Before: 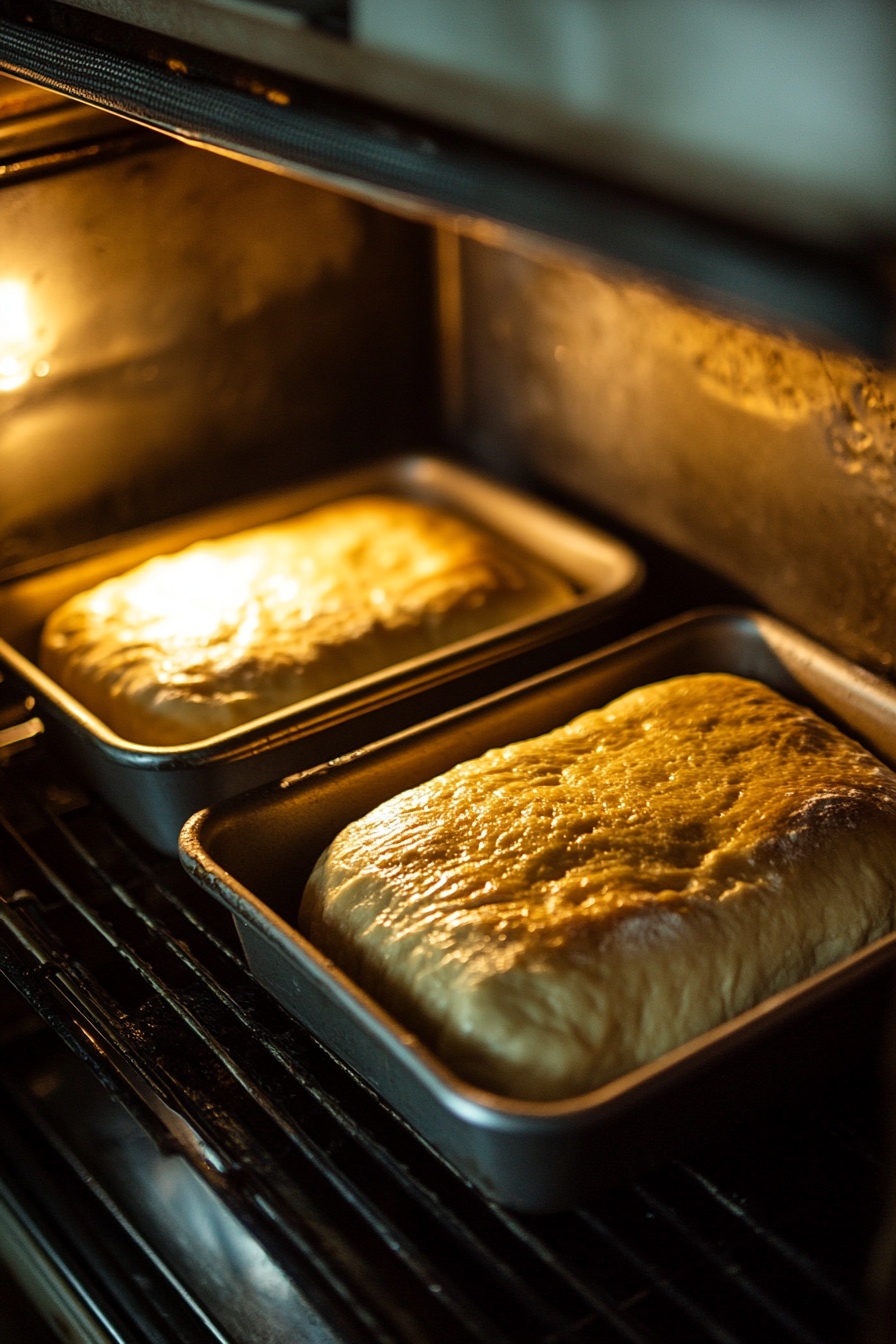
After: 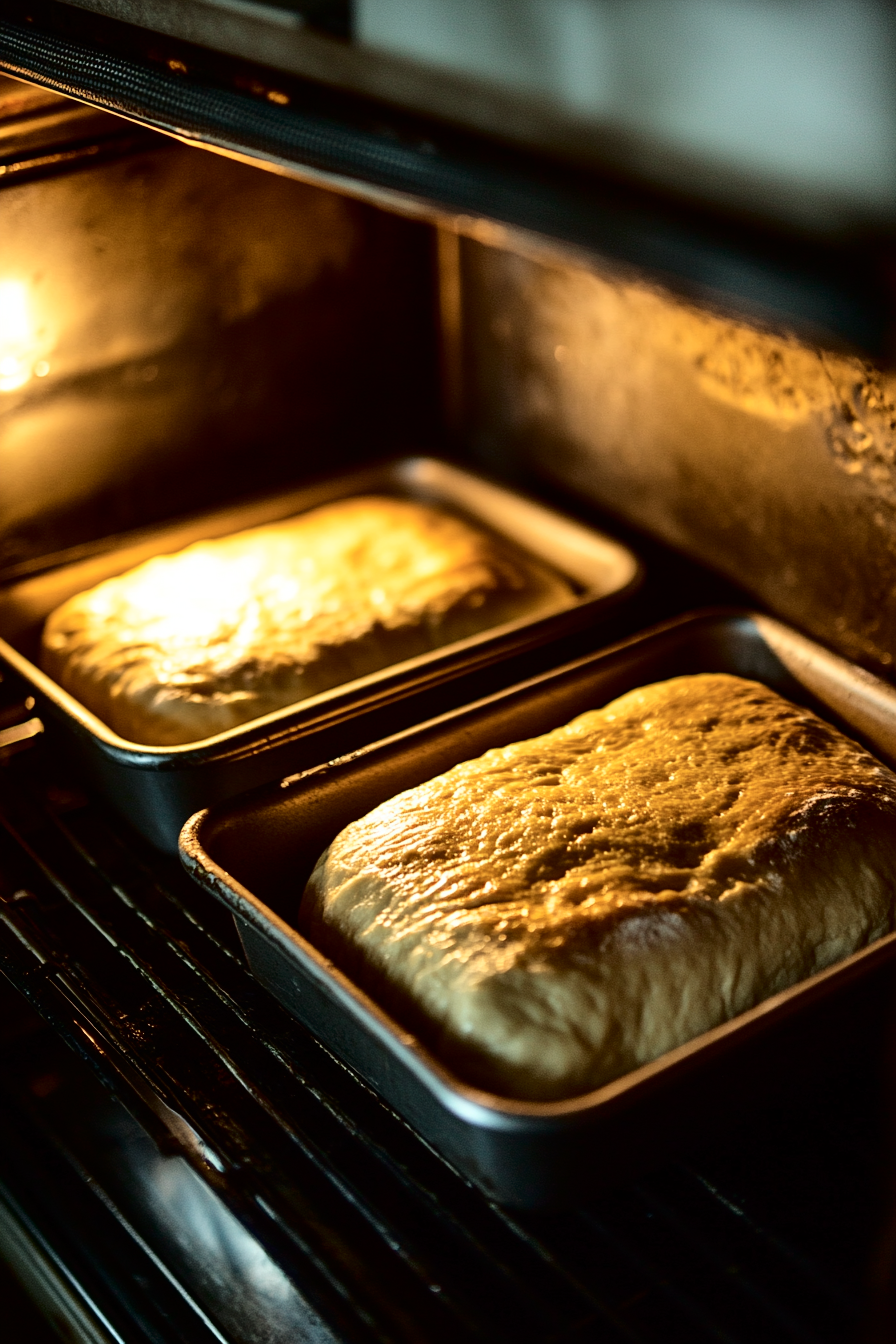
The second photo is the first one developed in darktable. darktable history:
tone curve: curves: ch0 [(0, 0) (0.003, 0.003) (0.011, 0.005) (0.025, 0.008) (0.044, 0.012) (0.069, 0.02) (0.1, 0.031) (0.136, 0.047) (0.177, 0.088) (0.224, 0.141) (0.277, 0.222) (0.335, 0.32) (0.399, 0.425) (0.468, 0.524) (0.543, 0.623) (0.623, 0.716) (0.709, 0.796) (0.801, 0.88) (0.898, 0.959) (1, 1)], color space Lab, independent channels, preserve colors none
